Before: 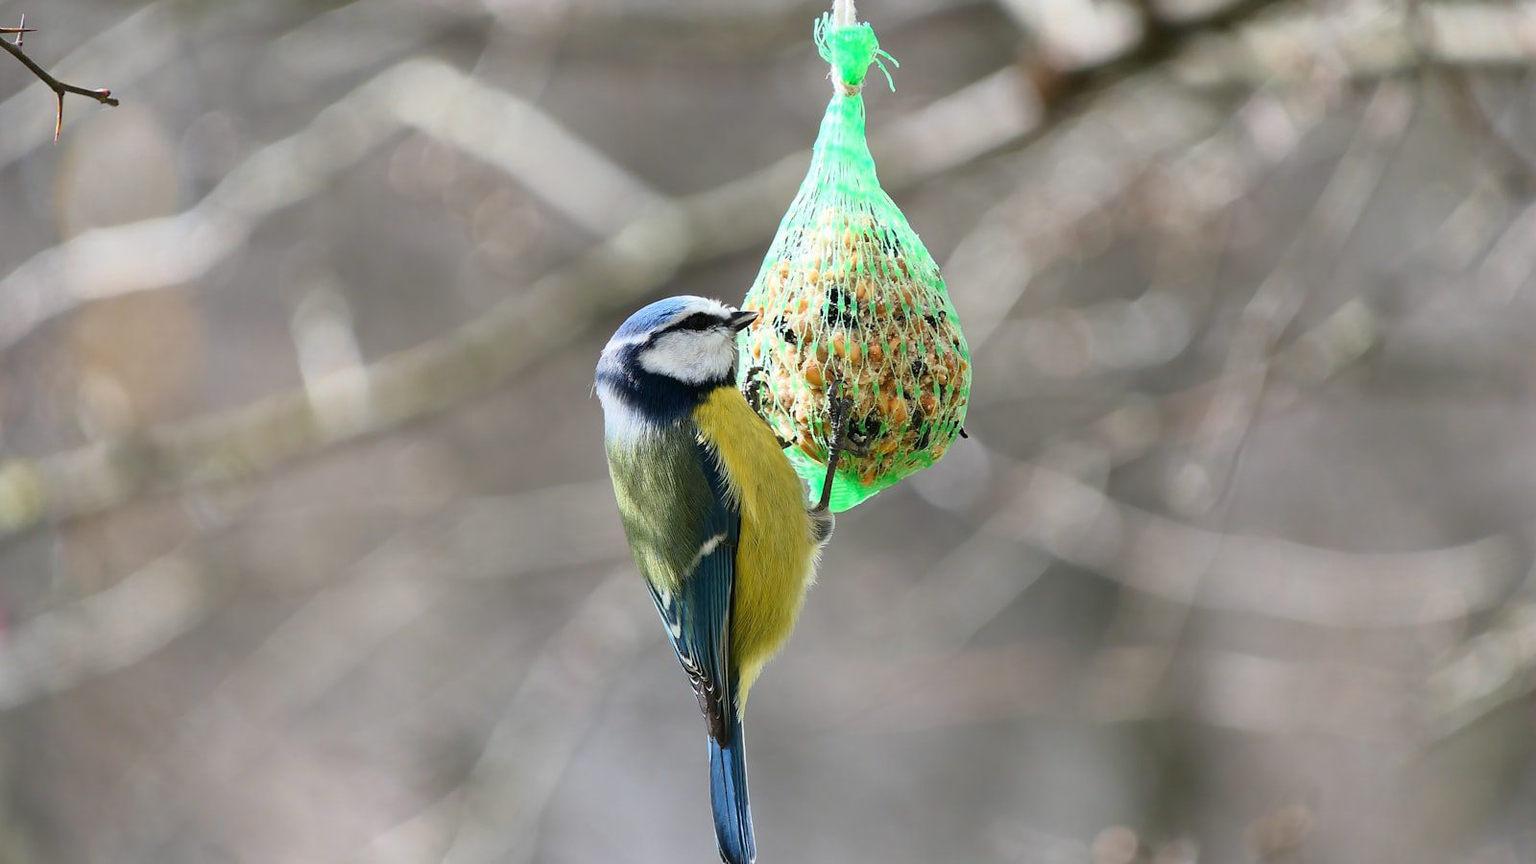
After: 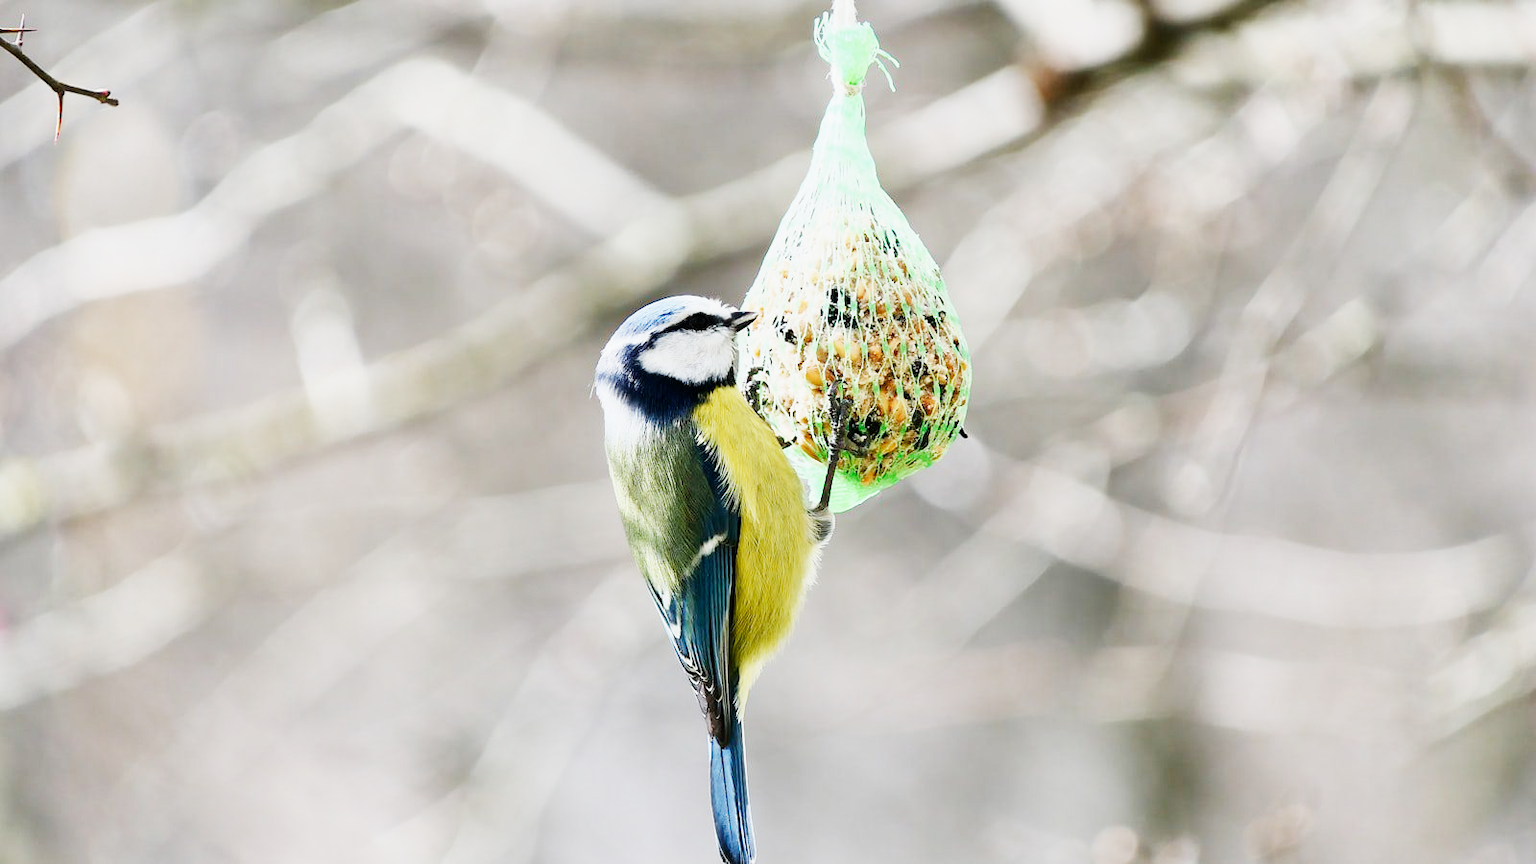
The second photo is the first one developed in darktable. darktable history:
exposure: black level correction 0, exposure 1.198 EV, compensate exposure bias true, compensate highlight preservation false
local contrast: mode bilateral grid, contrast 20, coarseness 50, detail 120%, midtone range 0.2
sigmoid: contrast 1.7, skew -0.2, preserve hue 0%, red attenuation 0.1, red rotation 0.035, green attenuation 0.1, green rotation -0.017, blue attenuation 0.15, blue rotation -0.052, base primaries Rec2020
